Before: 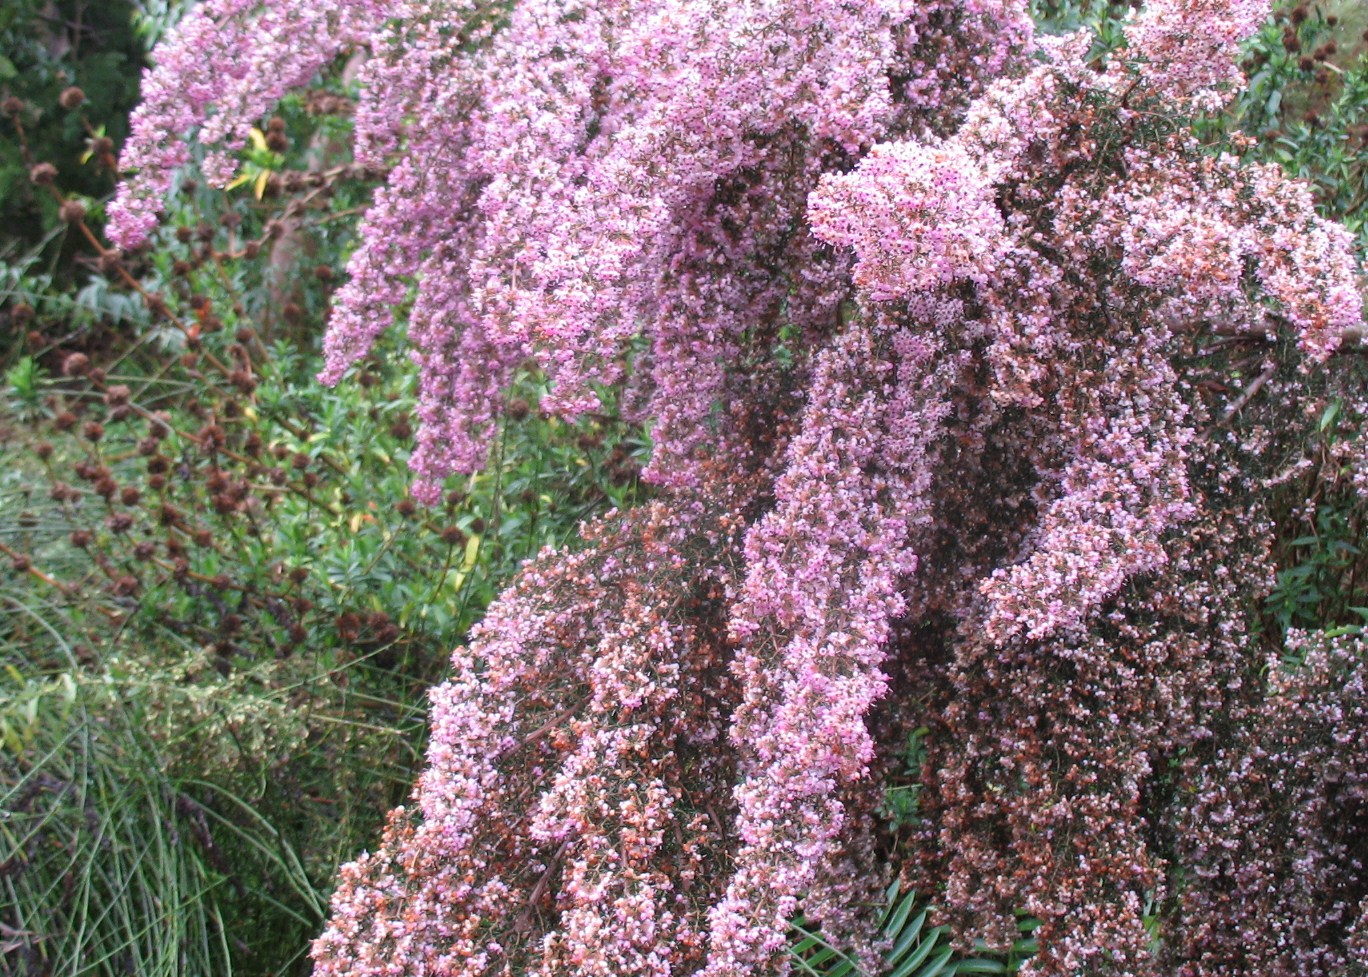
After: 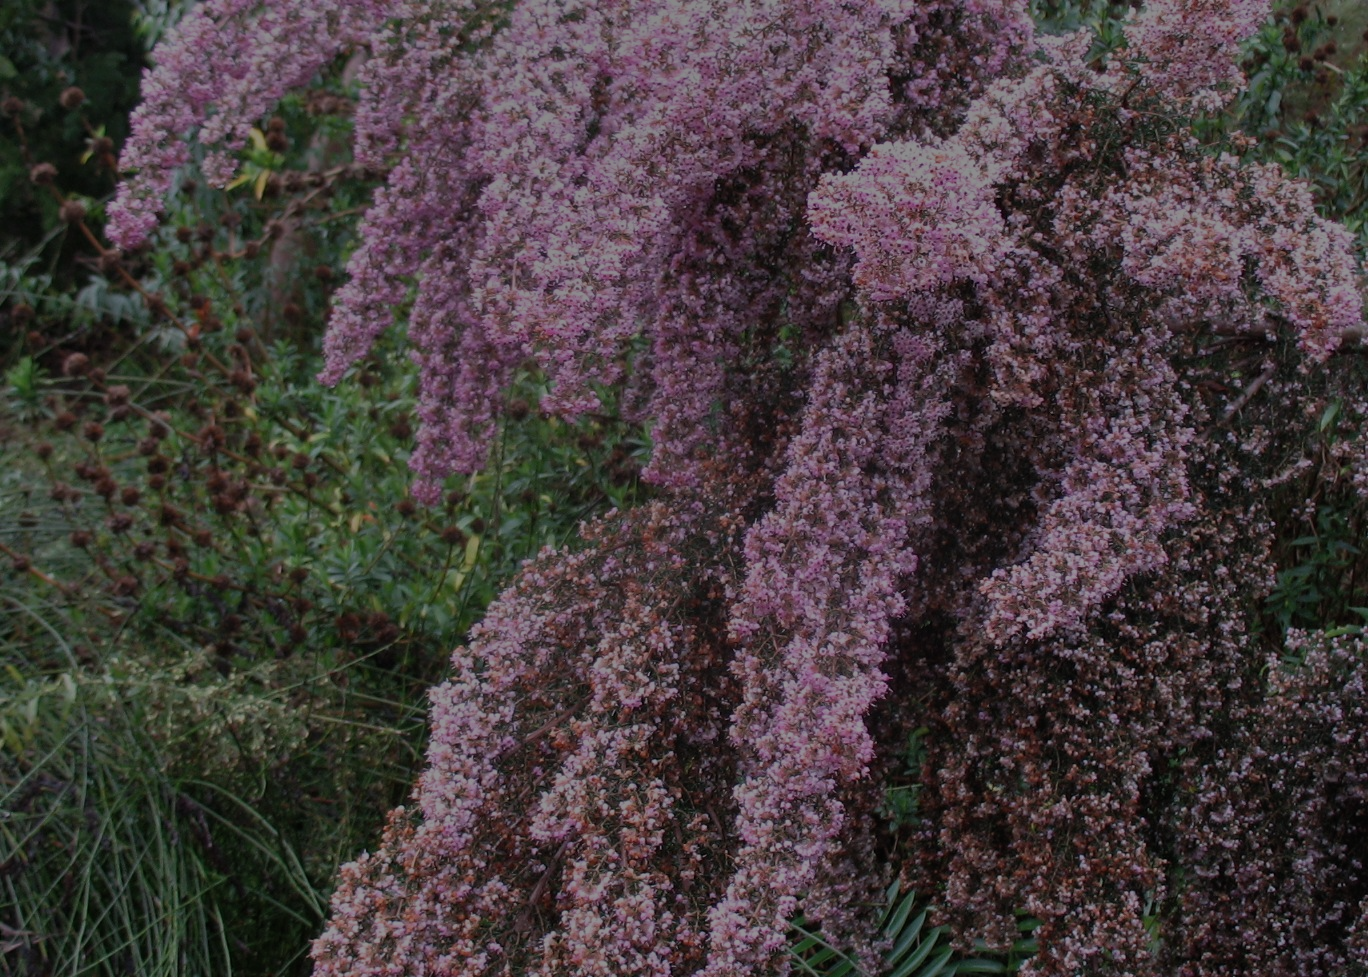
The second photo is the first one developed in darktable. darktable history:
shadows and highlights: radius 125.23, shadows 30.37, highlights -30.73, highlights color adjustment 53.24%, low approximation 0.01, soften with gaussian
exposure: exposure -2.049 EV, compensate exposure bias true, compensate highlight preservation false
